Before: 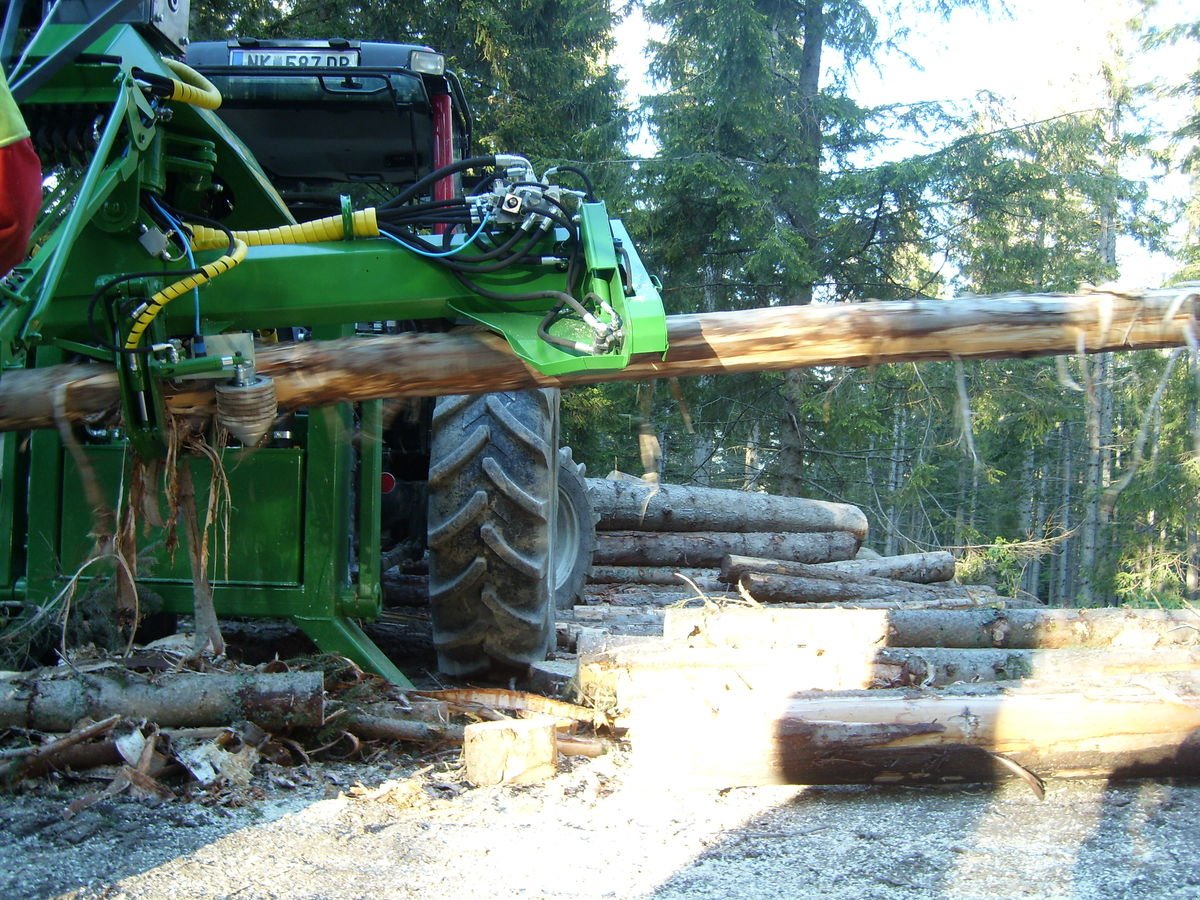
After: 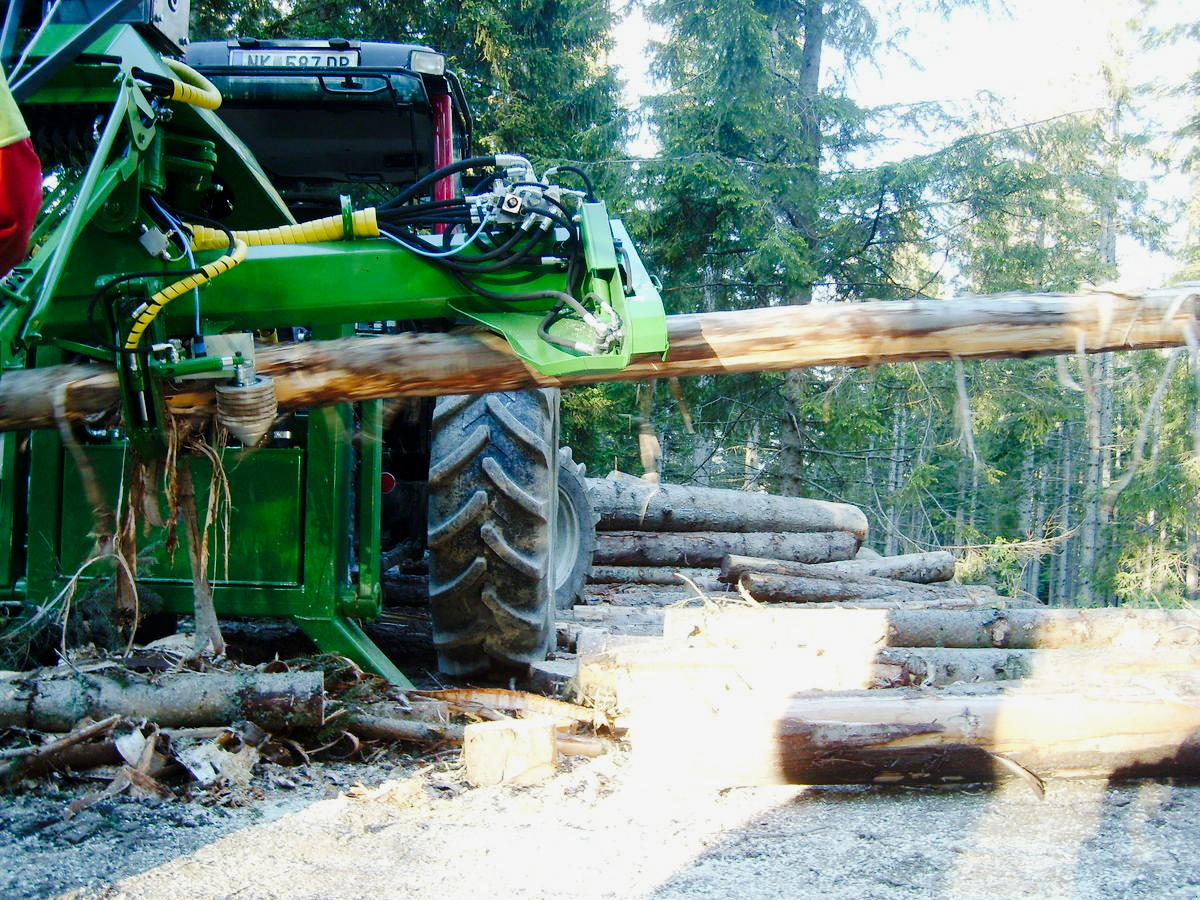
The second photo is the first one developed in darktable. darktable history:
tone curve: curves: ch0 [(0.014, 0) (0.13, 0.09) (0.227, 0.211) (0.33, 0.395) (0.494, 0.615) (0.662, 0.76) (0.795, 0.846) (1, 0.969)]; ch1 [(0, 0) (0.366, 0.367) (0.447, 0.416) (0.473, 0.484) (0.504, 0.502) (0.525, 0.518) (0.564, 0.601) (0.634, 0.66) (0.746, 0.804) (1, 1)]; ch2 [(0, 0) (0.333, 0.346) (0.375, 0.375) (0.424, 0.43) (0.476, 0.498) (0.496, 0.505) (0.517, 0.522) (0.548, 0.548) (0.579, 0.618) (0.651, 0.674) (0.688, 0.728) (1, 1)], preserve colors none
